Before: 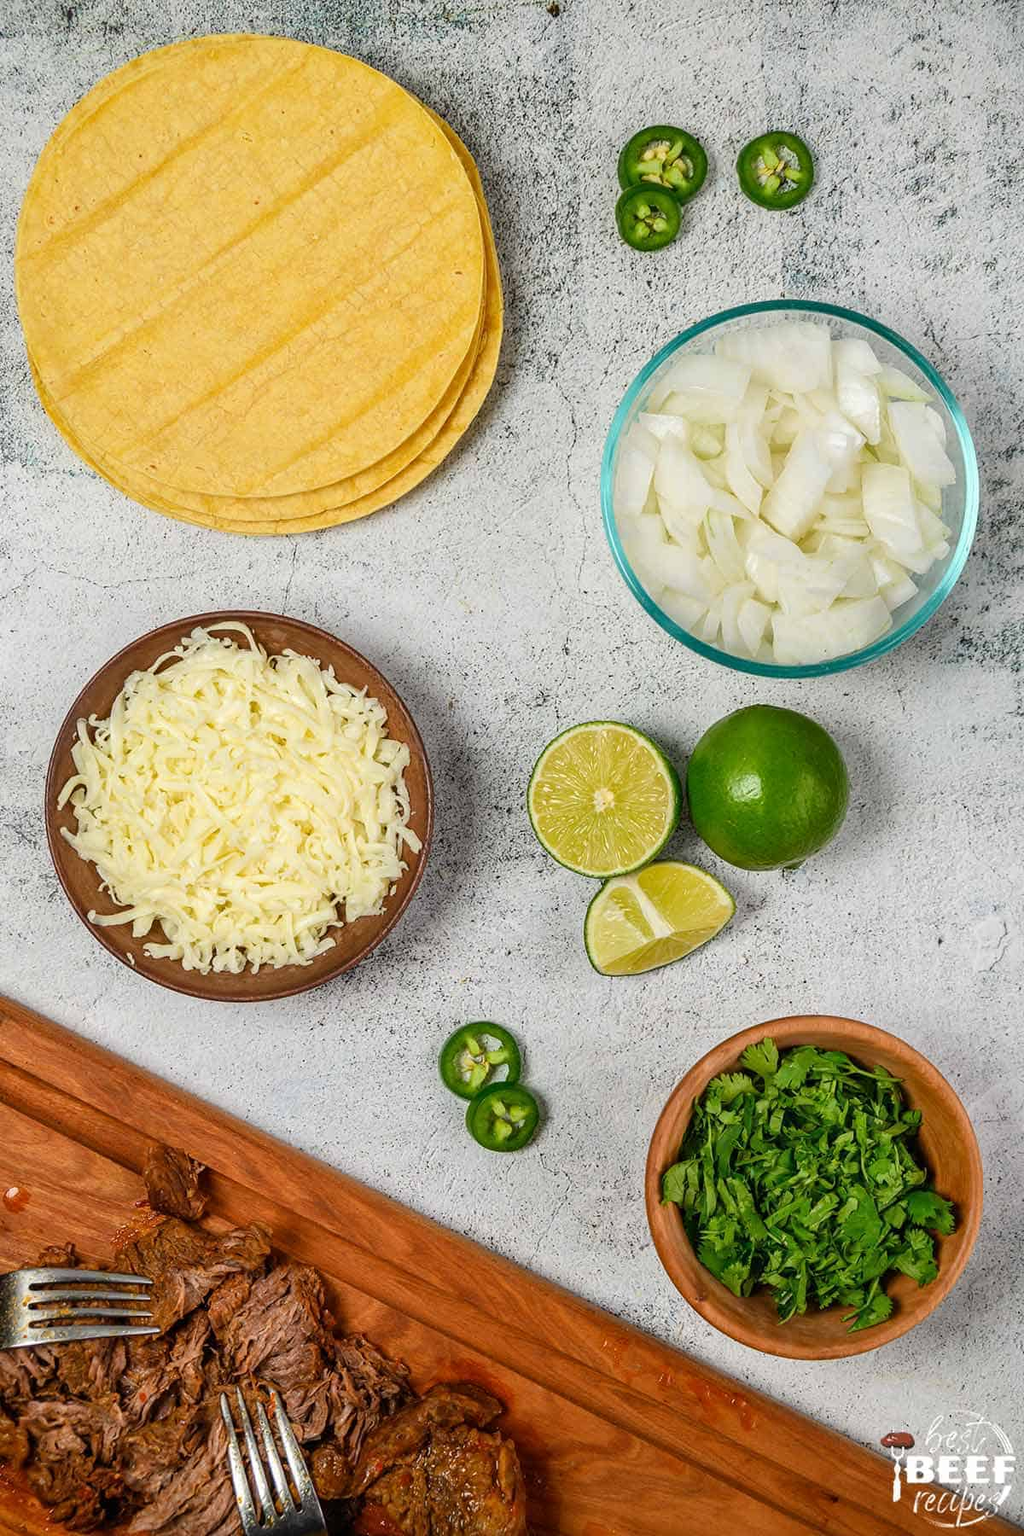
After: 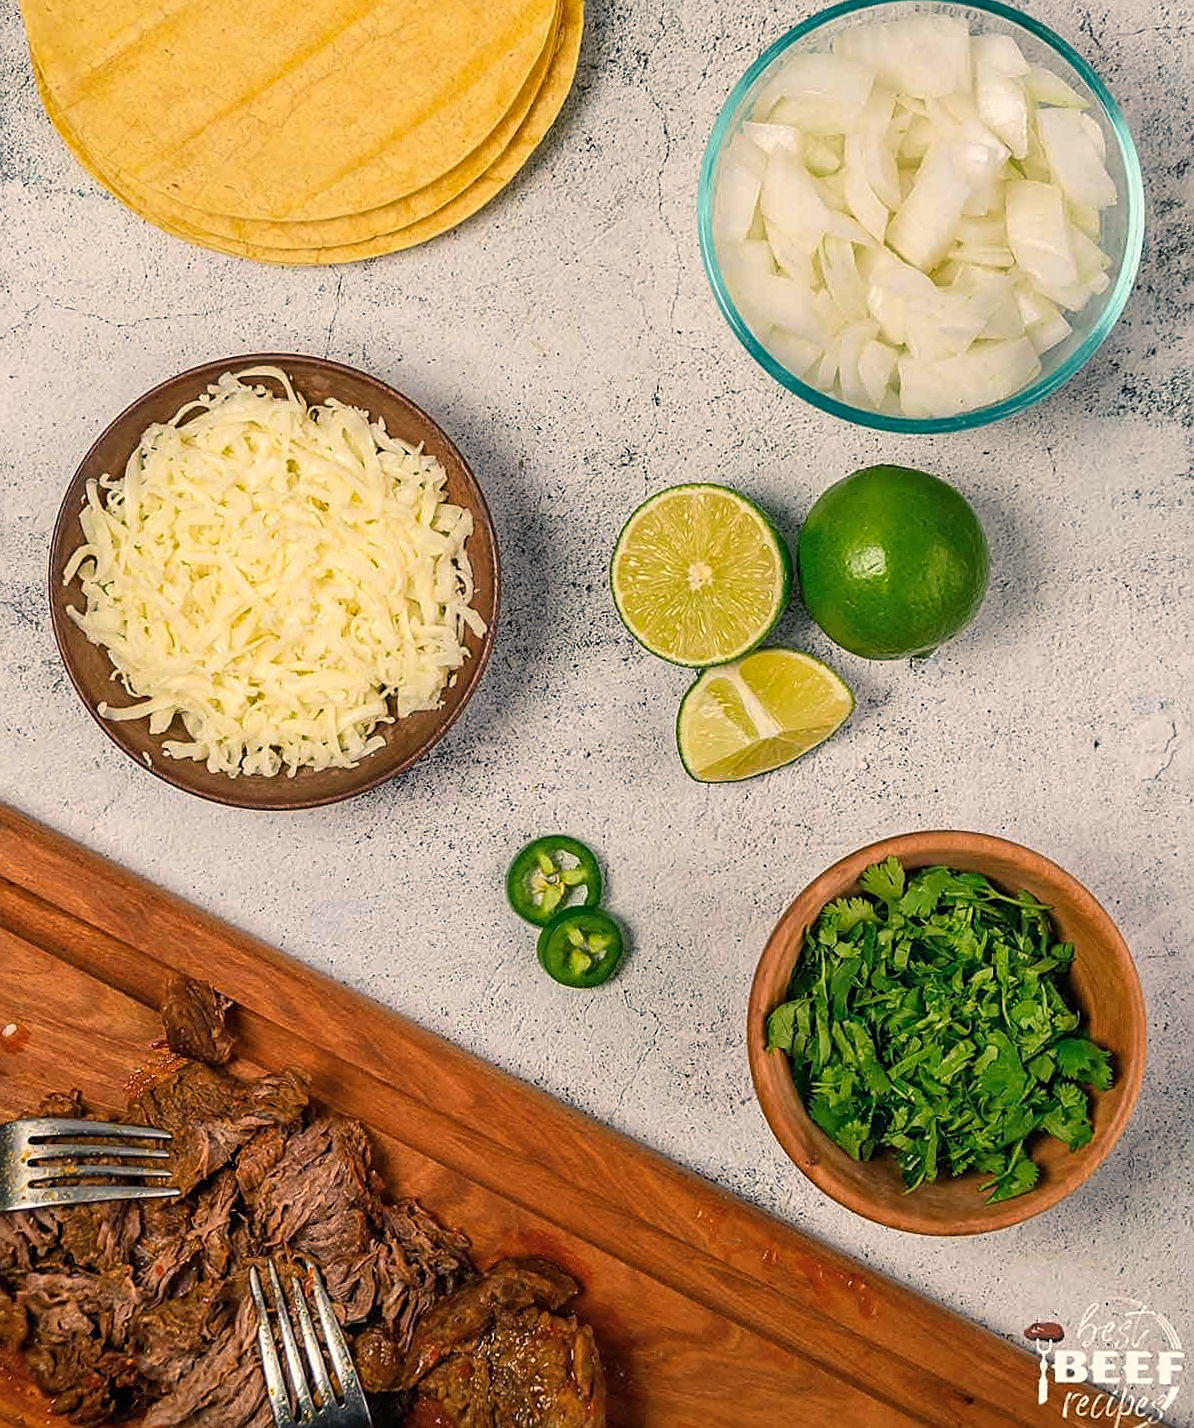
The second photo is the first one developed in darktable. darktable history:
color balance rgb: shadows lift › chroma 5.41%, shadows lift › hue 240°, highlights gain › chroma 3.74%, highlights gain › hue 60°, saturation formula JzAzBz (2021)
rotate and perspective: rotation 0.192°, lens shift (horizontal) -0.015, crop left 0.005, crop right 0.996, crop top 0.006, crop bottom 0.99
crop and rotate: top 19.998%
sharpen: on, module defaults
